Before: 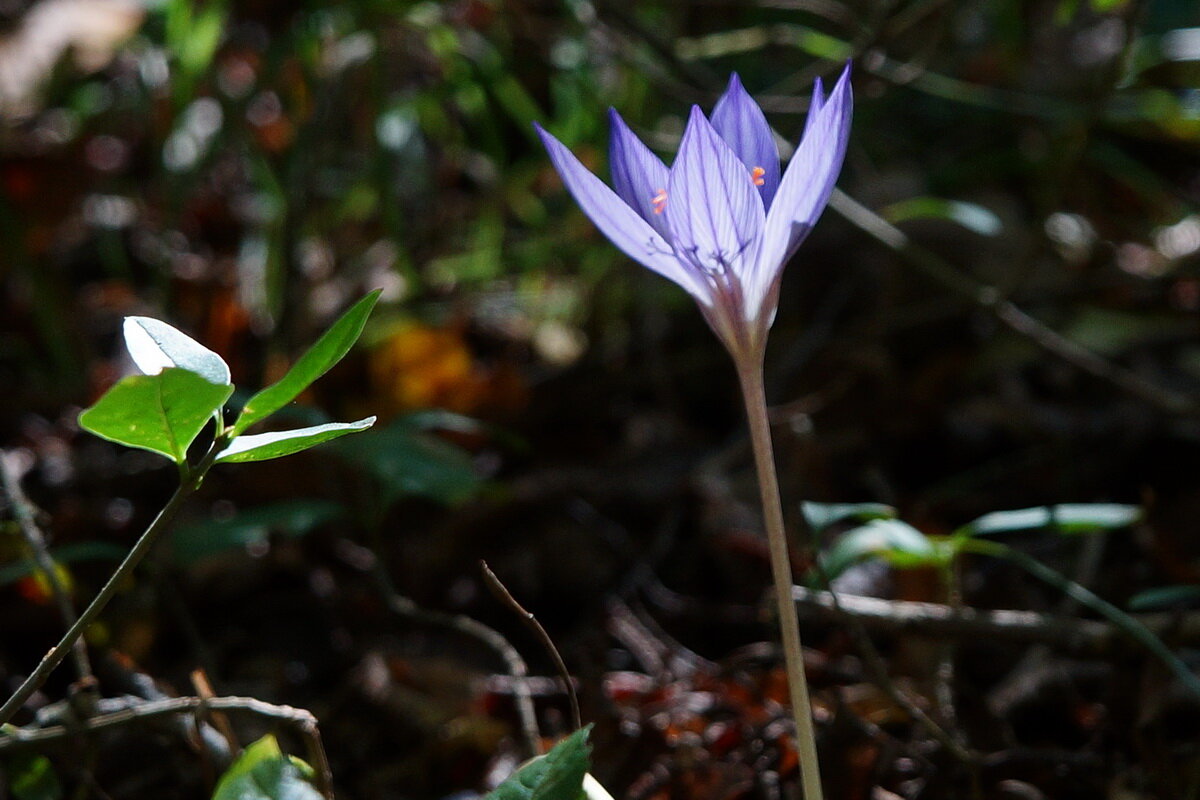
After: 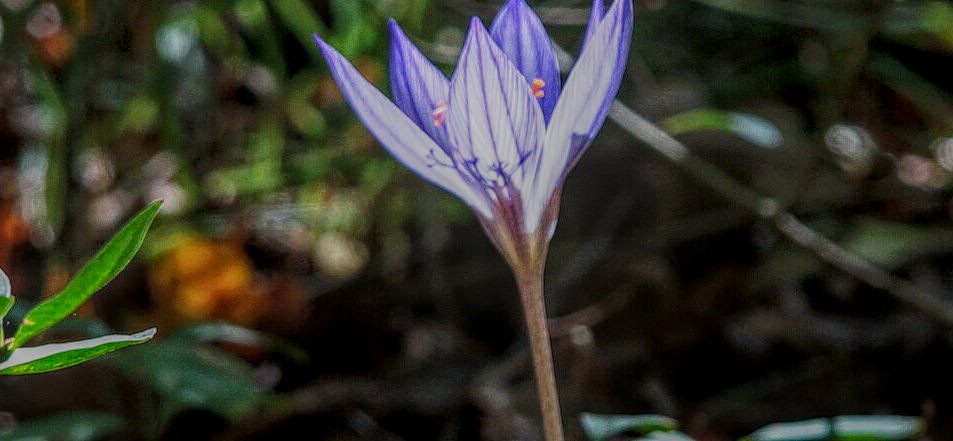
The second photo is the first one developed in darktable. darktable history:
crop: left 18.39%, top 11.096%, right 2.179%, bottom 32.783%
base curve: curves: ch0 [(0, 0) (0.088, 0.125) (0.176, 0.251) (0.354, 0.501) (0.613, 0.749) (1, 0.877)], preserve colors none
local contrast: highlights 20%, shadows 29%, detail 200%, midtone range 0.2
